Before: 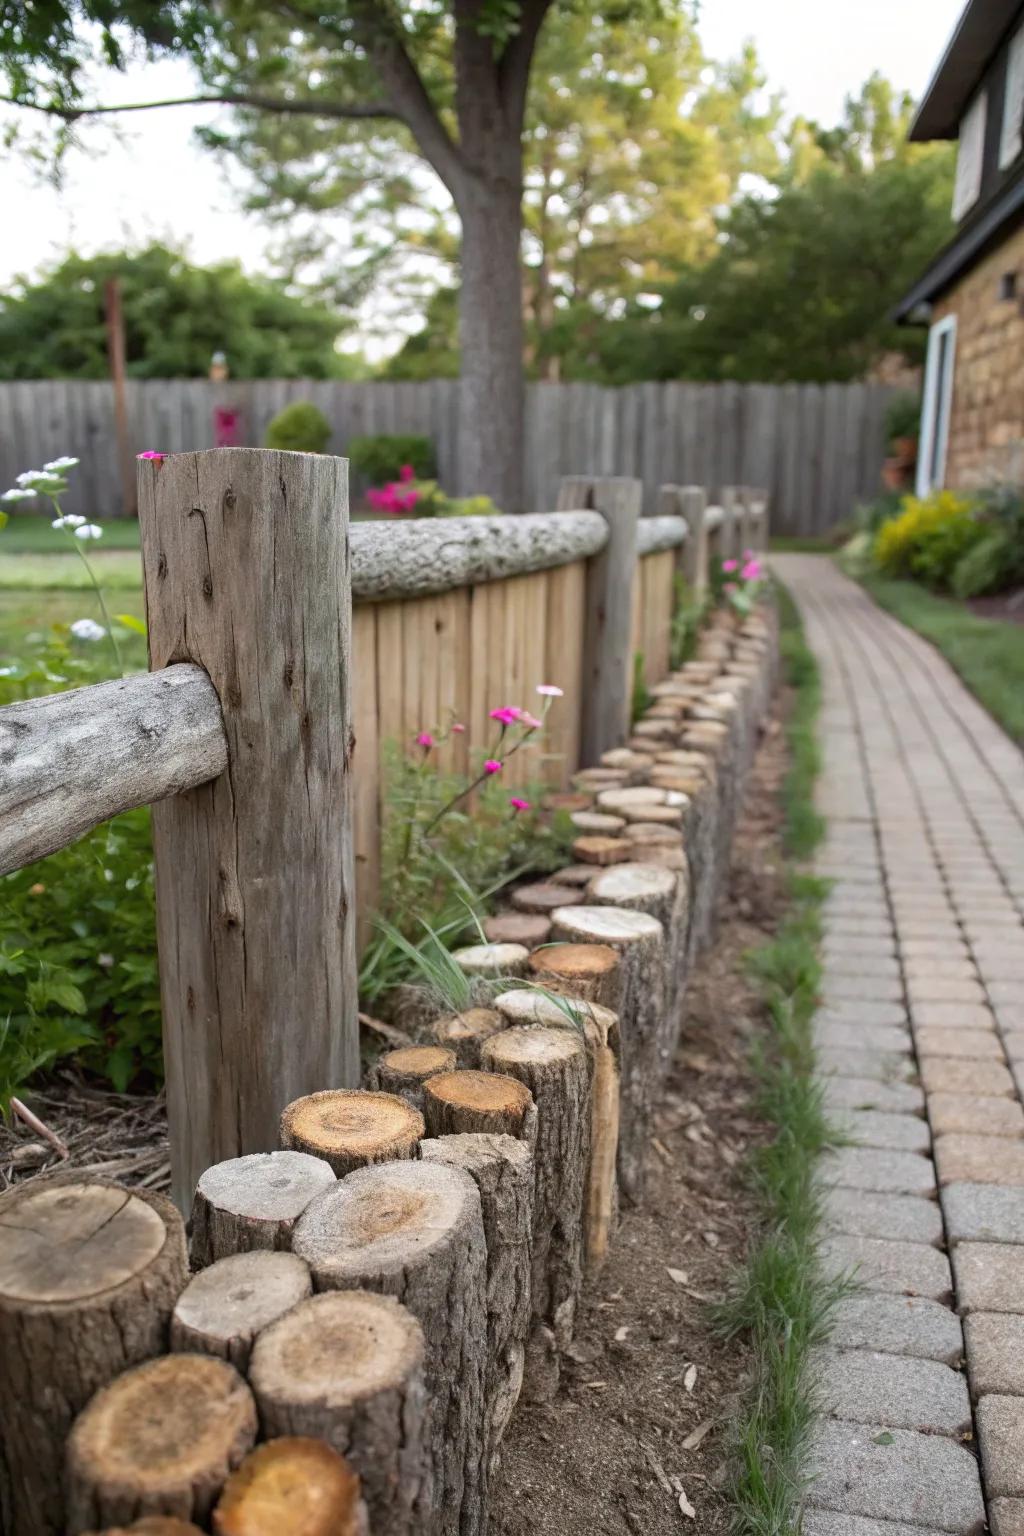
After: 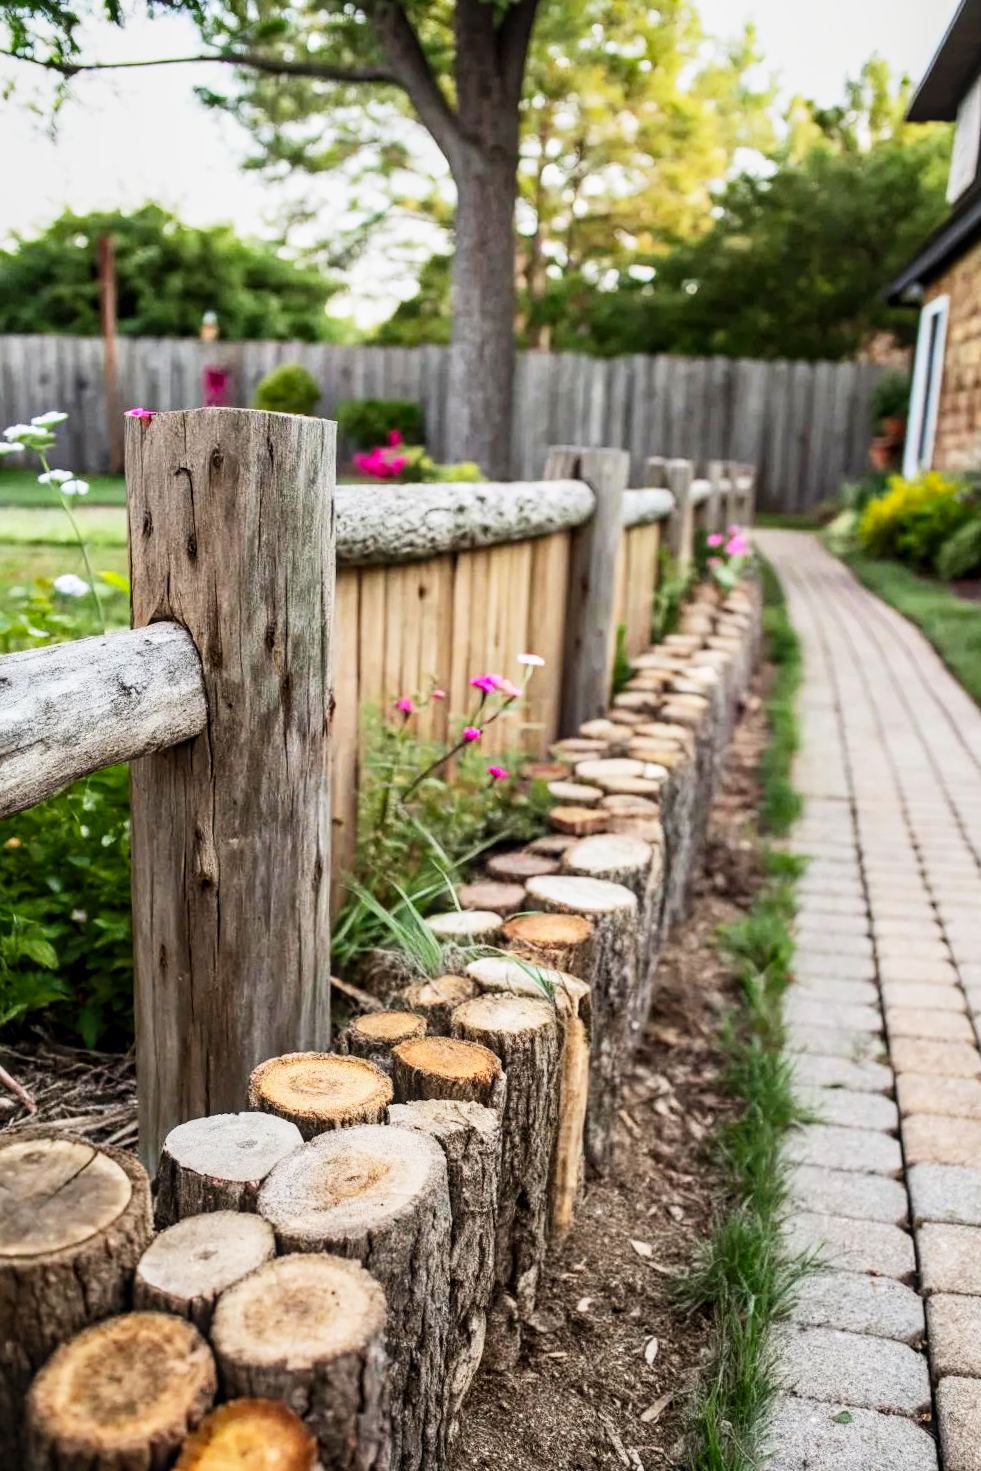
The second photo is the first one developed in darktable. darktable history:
local contrast: on, module defaults
contrast brightness saturation: contrast 0.2, brightness 0.16, saturation 0.22
sigmoid: contrast 1.7, skew 0.1, preserve hue 0%, red attenuation 0.1, red rotation 0.035, green attenuation 0.1, green rotation -0.017, blue attenuation 0.15, blue rotation -0.052, base primaries Rec2020
crop and rotate: angle -1.69°
